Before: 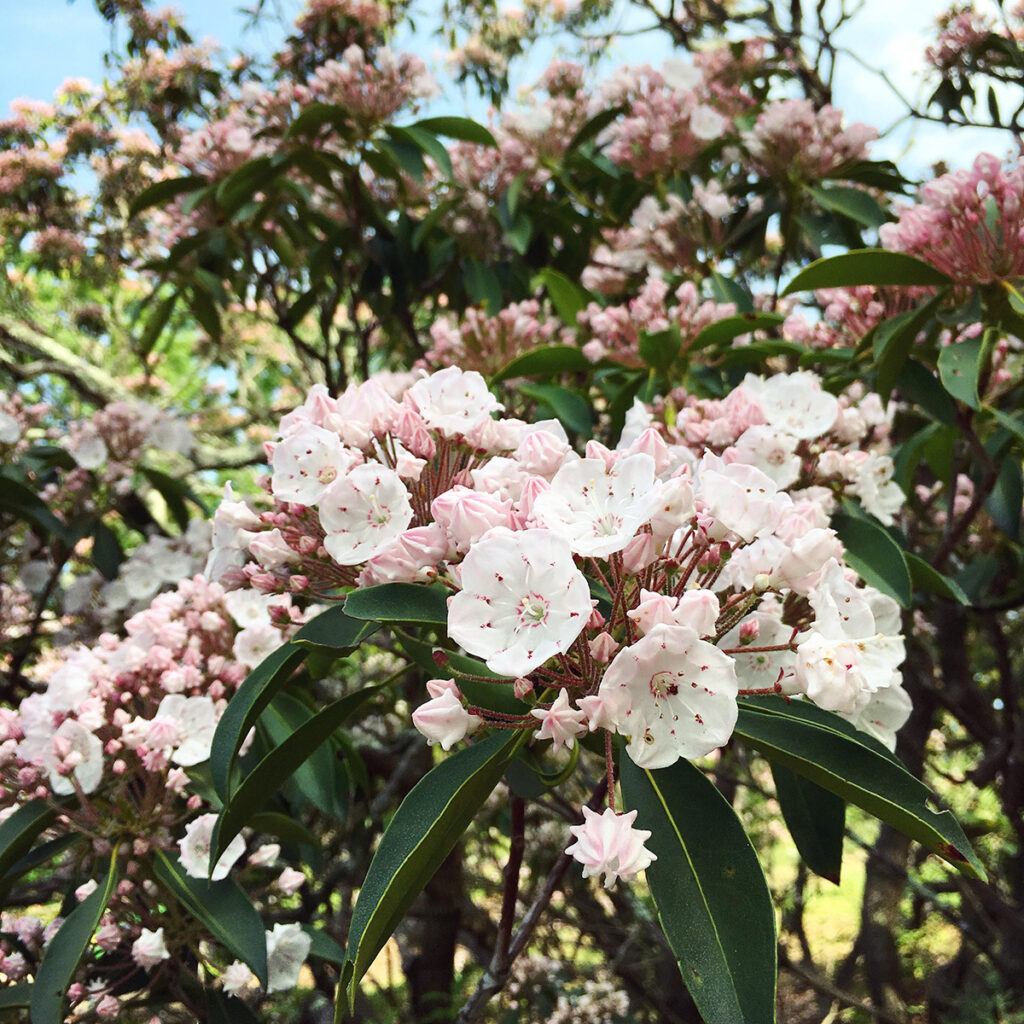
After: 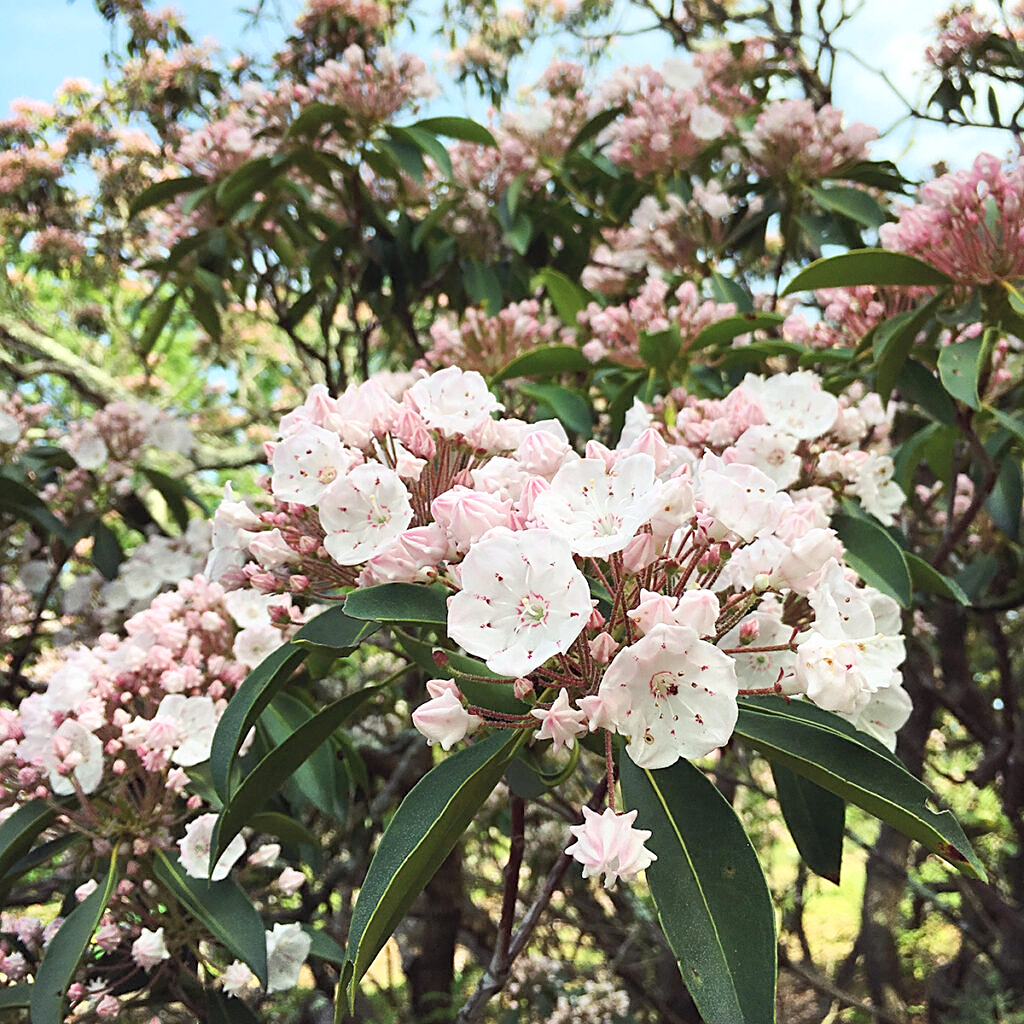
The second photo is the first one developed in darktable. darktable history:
sharpen: on, module defaults
contrast brightness saturation: brightness 0.13
